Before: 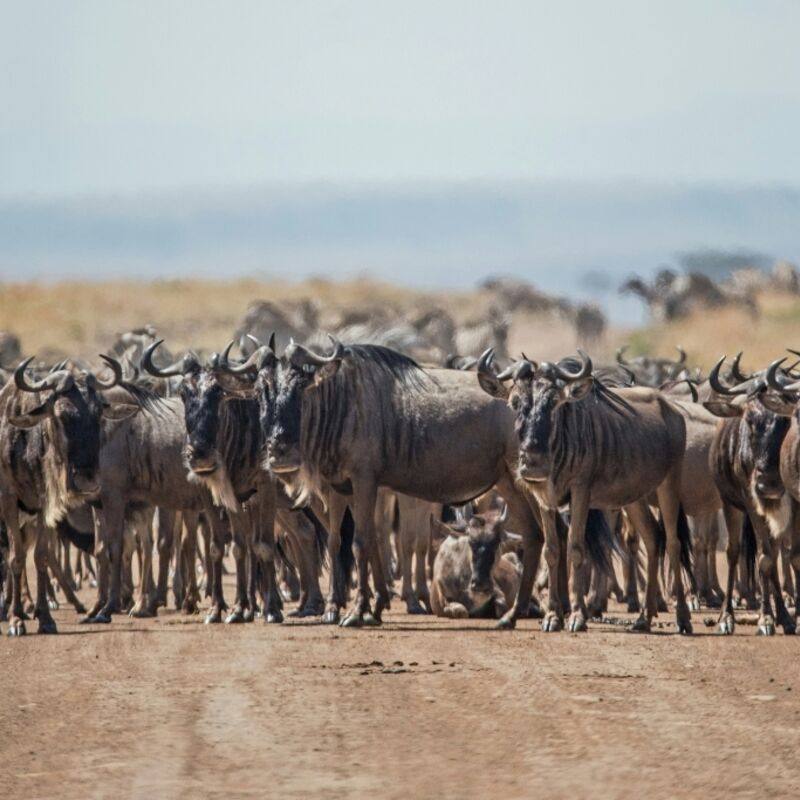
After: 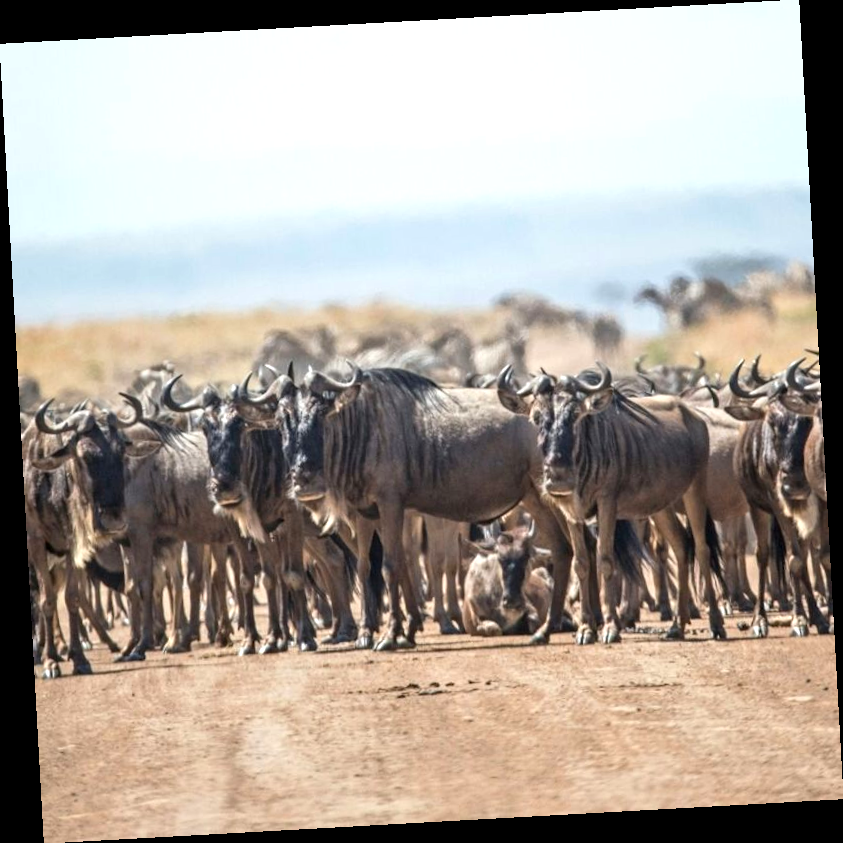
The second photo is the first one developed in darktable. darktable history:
rotate and perspective: rotation -3.18°, automatic cropping off
exposure: exposure 0.648 EV, compensate highlight preservation false
